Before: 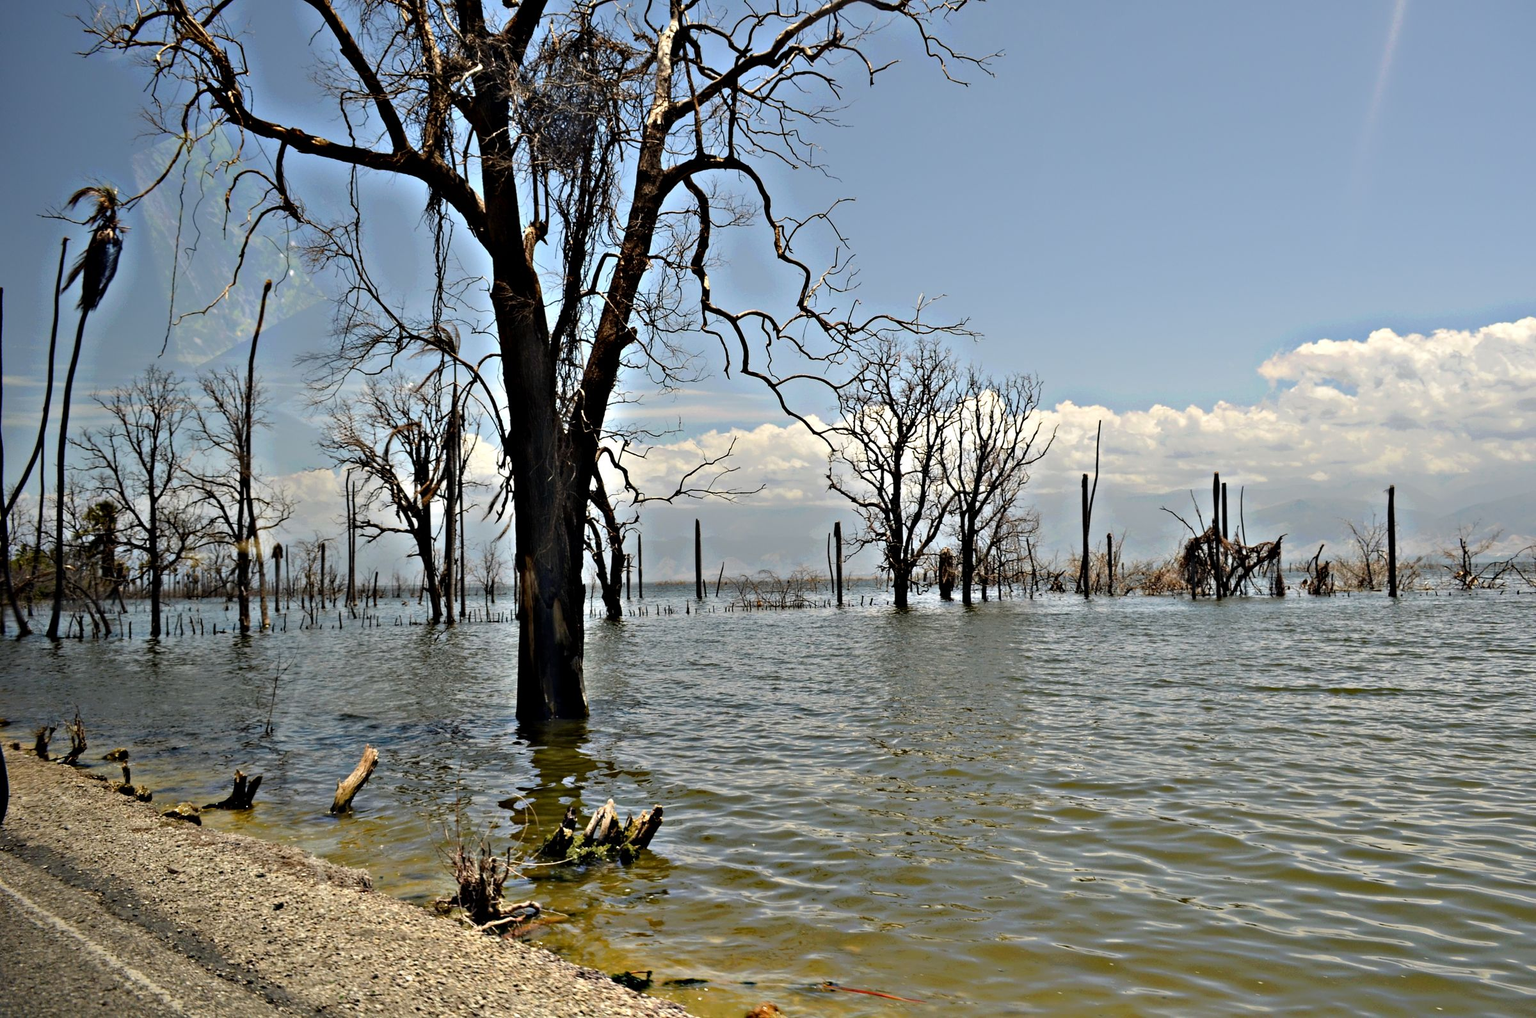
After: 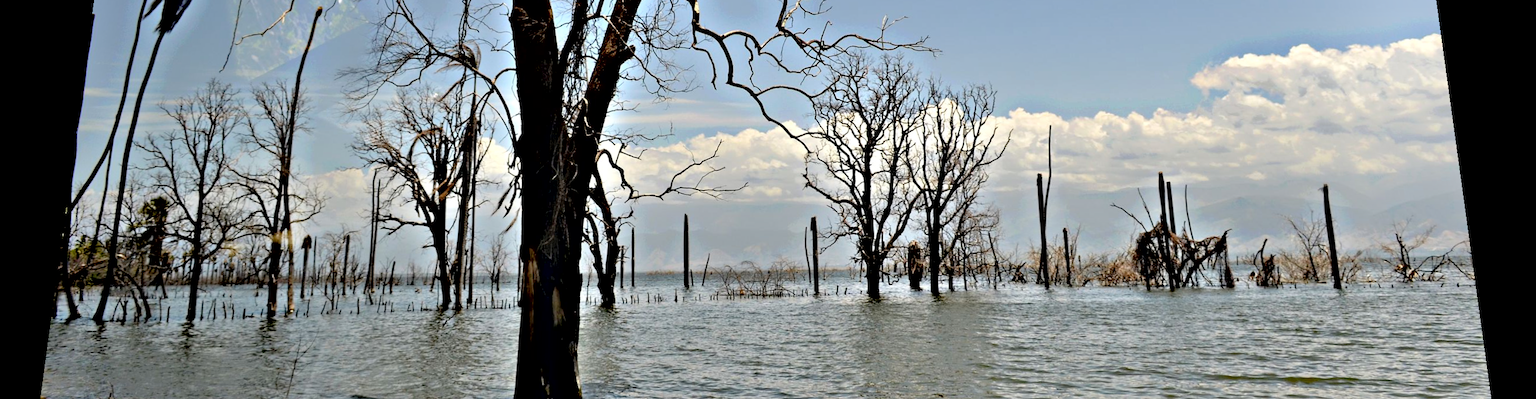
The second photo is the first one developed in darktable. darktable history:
shadows and highlights: radius 133.83, soften with gaussian
contrast brightness saturation: brightness 0.13
crop and rotate: top 23.84%, bottom 34.294%
rotate and perspective: rotation 0.128°, lens shift (vertical) -0.181, lens shift (horizontal) -0.044, shear 0.001, automatic cropping off
exposure: black level correction 0.01, exposure 0.014 EV, compensate highlight preservation false
